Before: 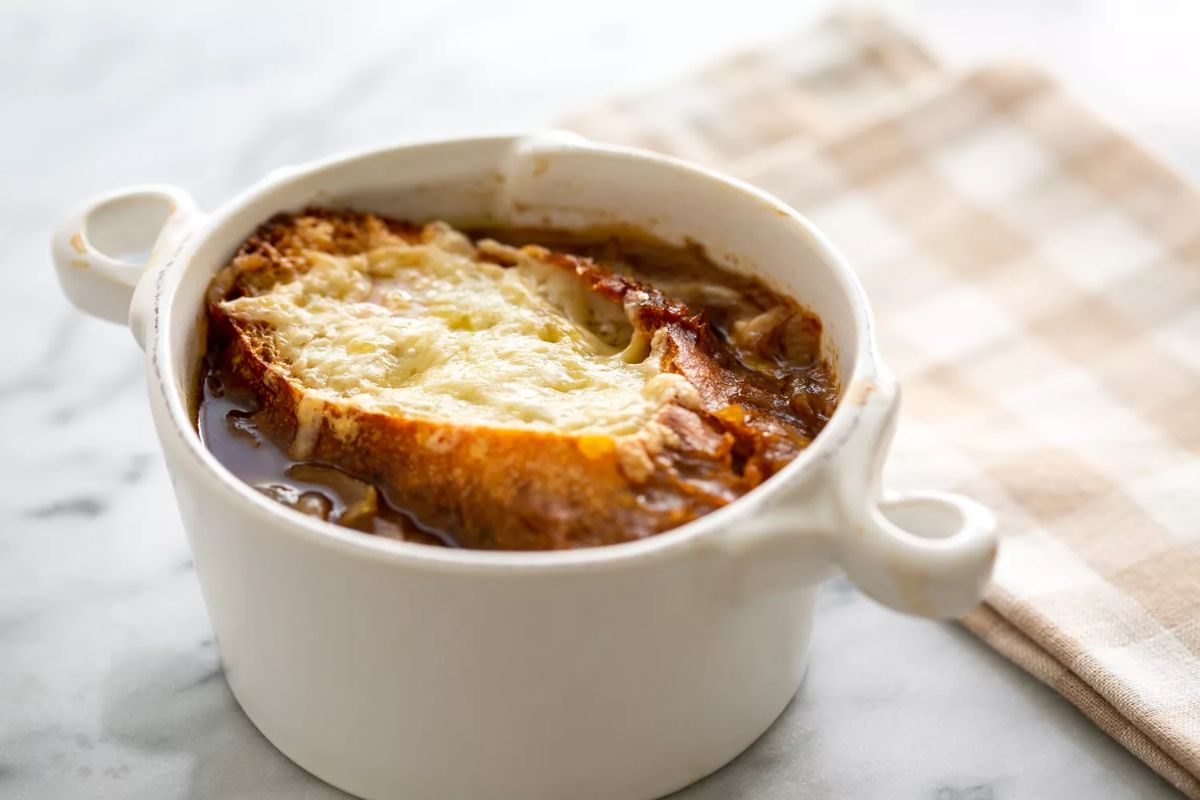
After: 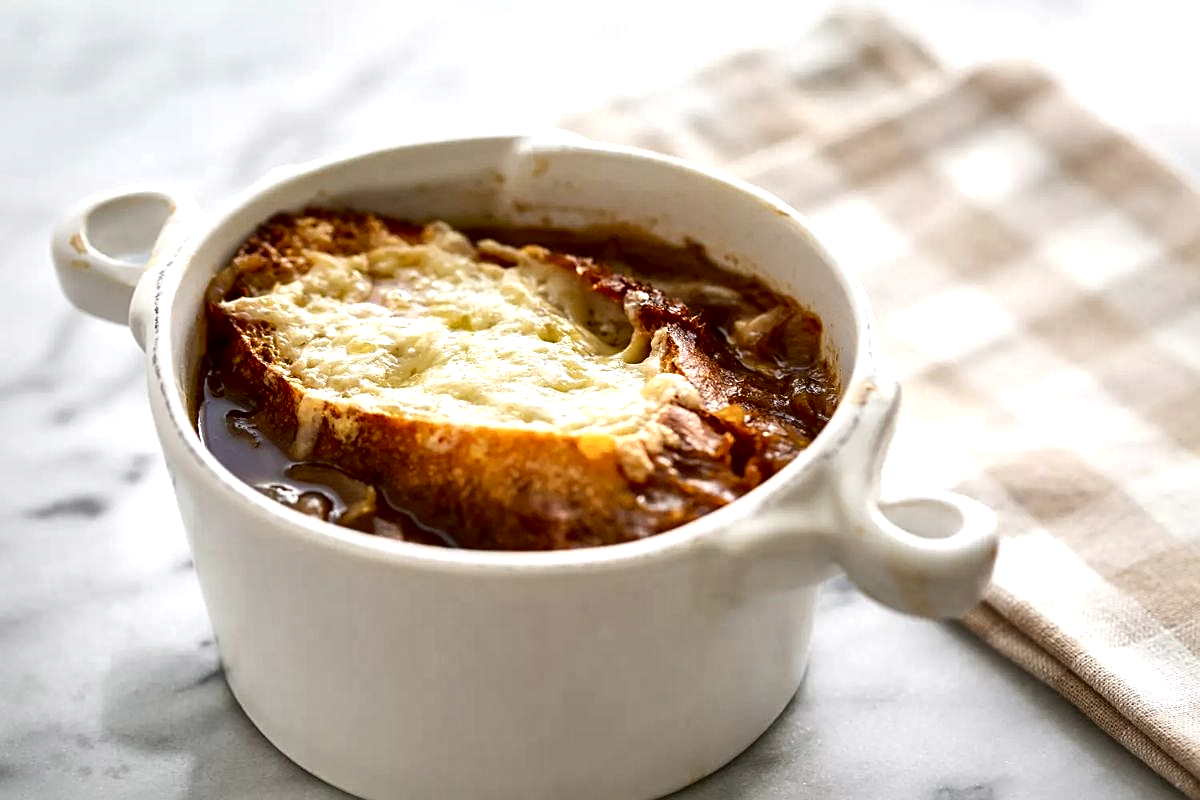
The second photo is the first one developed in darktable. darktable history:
sharpen: on, module defaults
local contrast: mode bilateral grid, contrast 44, coarseness 69, detail 214%, midtone range 0.2
